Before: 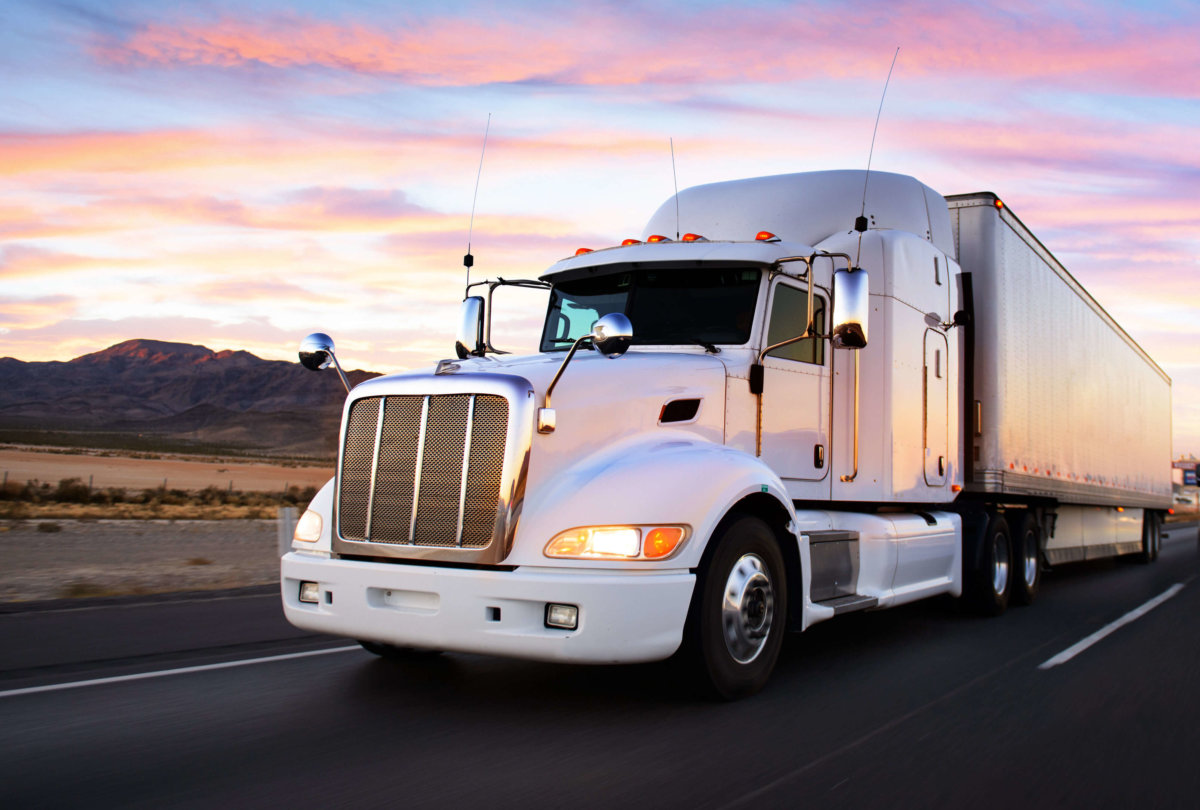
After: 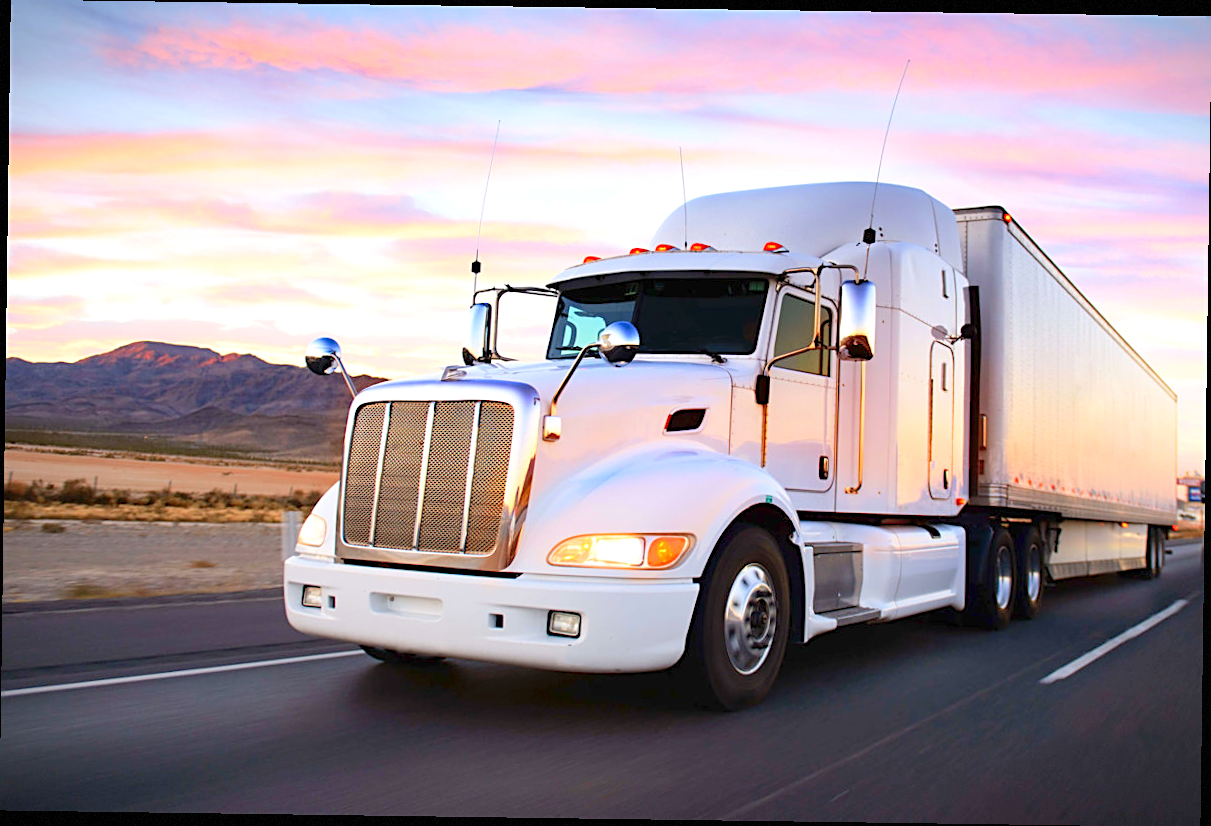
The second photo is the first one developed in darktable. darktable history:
levels: levels [0, 0.397, 0.955]
sharpen: on, module defaults
vignetting: fall-off start 100%, brightness -0.406, saturation -0.3, width/height ratio 1.324, dithering 8-bit output, unbound false
rotate and perspective: rotation 0.8°, automatic cropping off
